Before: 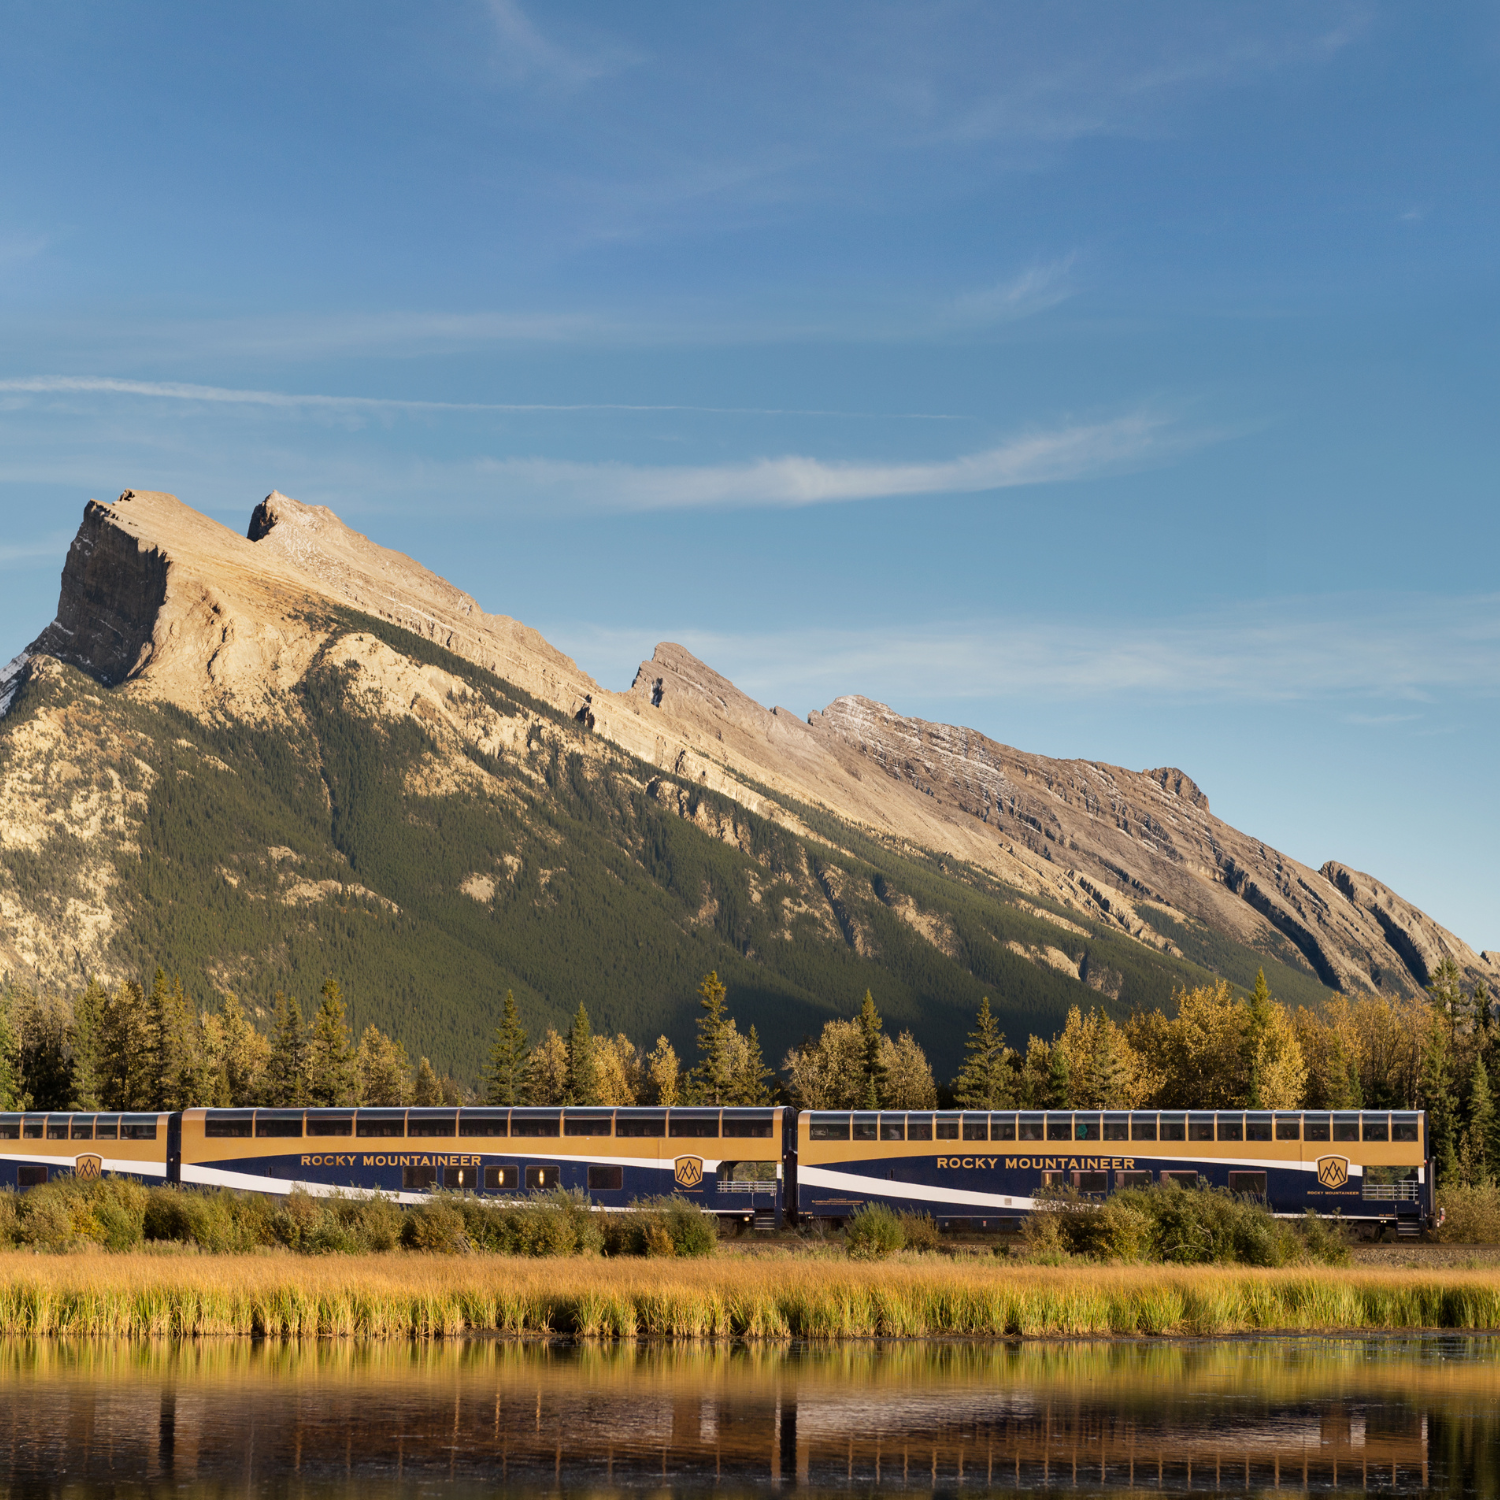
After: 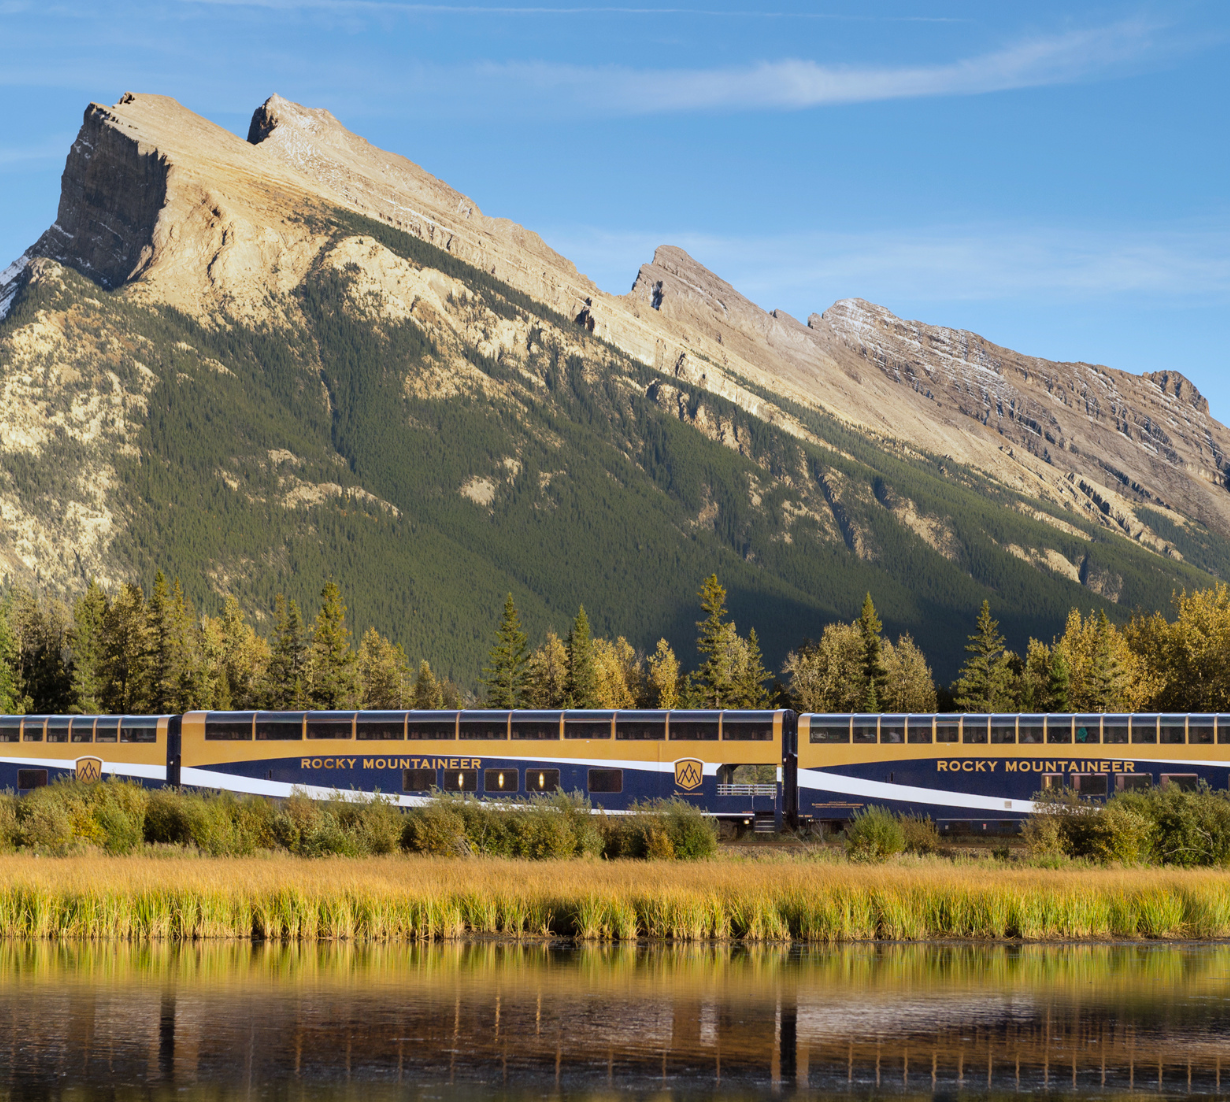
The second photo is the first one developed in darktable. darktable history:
crop: top 26.531%, right 17.959%
contrast brightness saturation: contrast 0.03, brightness 0.06, saturation 0.13
white balance: red 0.924, blue 1.095
